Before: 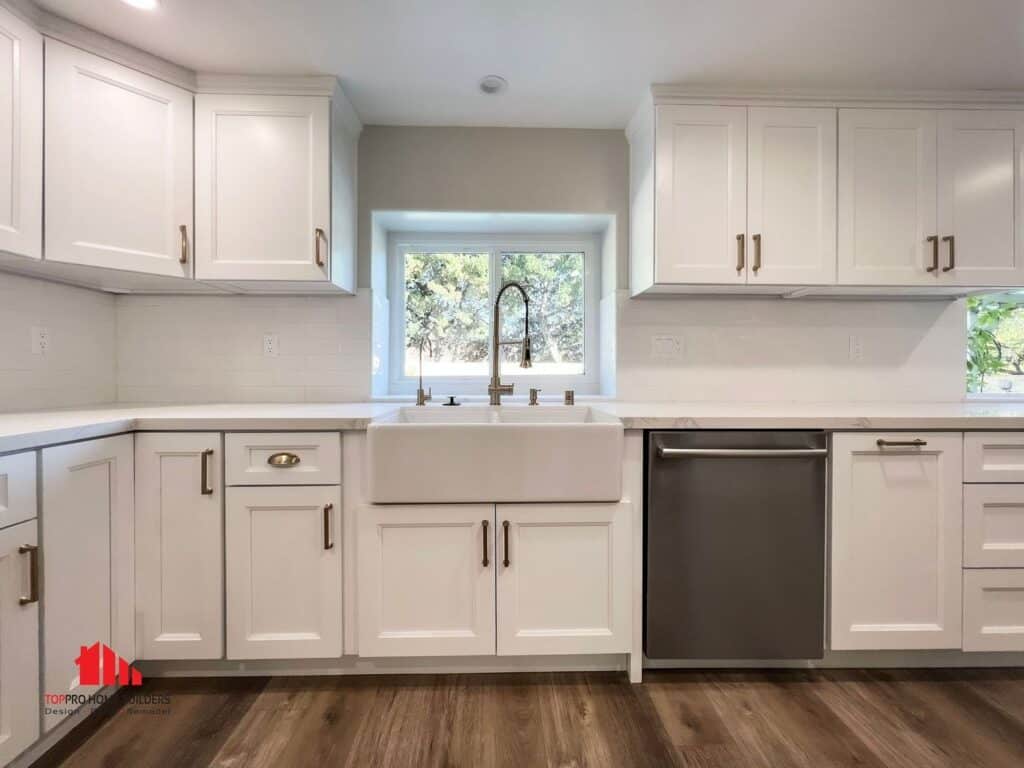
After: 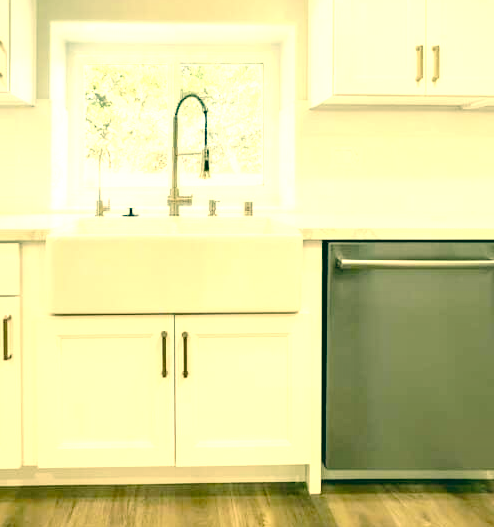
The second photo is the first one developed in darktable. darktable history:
crop: left 31.379%, top 24.658%, right 20.326%, bottom 6.628%
color correction: highlights a* 1.83, highlights b* 34.02, shadows a* -36.68, shadows b* -5.48
exposure: black level correction 0, exposure 1.45 EV, compensate exposure bias true, compensate highlight preservation false
tone curve: curves: ch0 [(0, 0) (0.003, 0.002) (0.011, 0.007) (0.025, 0.016) (0.044, 0.027) (0.069, 0.045) (0.1, 0.077) (0.136, 0.114) (0.177, 0.166) (0.224, 0.241) (0.277, 0.328) (0.335, 0.413) (0.399, 0.498) (0.468, 0.572) (0.543, 0.638) (0.623, 0.711) (0.709, 0.786) (0.801, 0.853) (0.898, 0.929) (1, 1)], preserve colors none
contrast equalizer: octaves 7, y [[0.6 ×6], [0.55 ×6], [0 ×6], [0 ×6], [0 ×6]], mix -0.3
